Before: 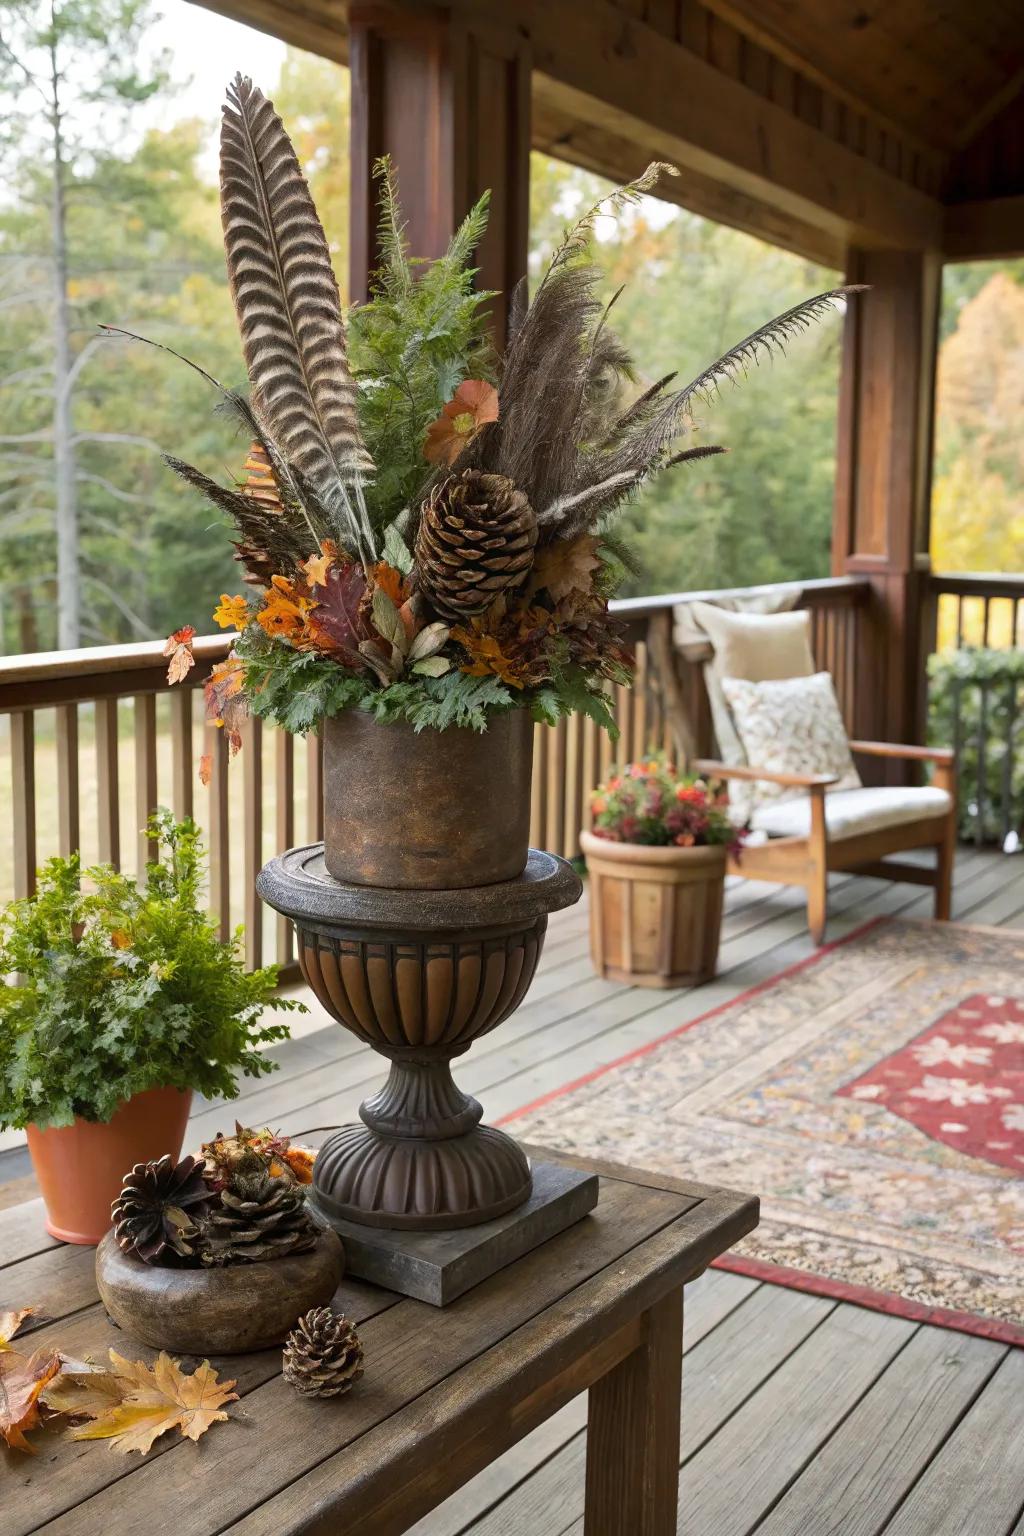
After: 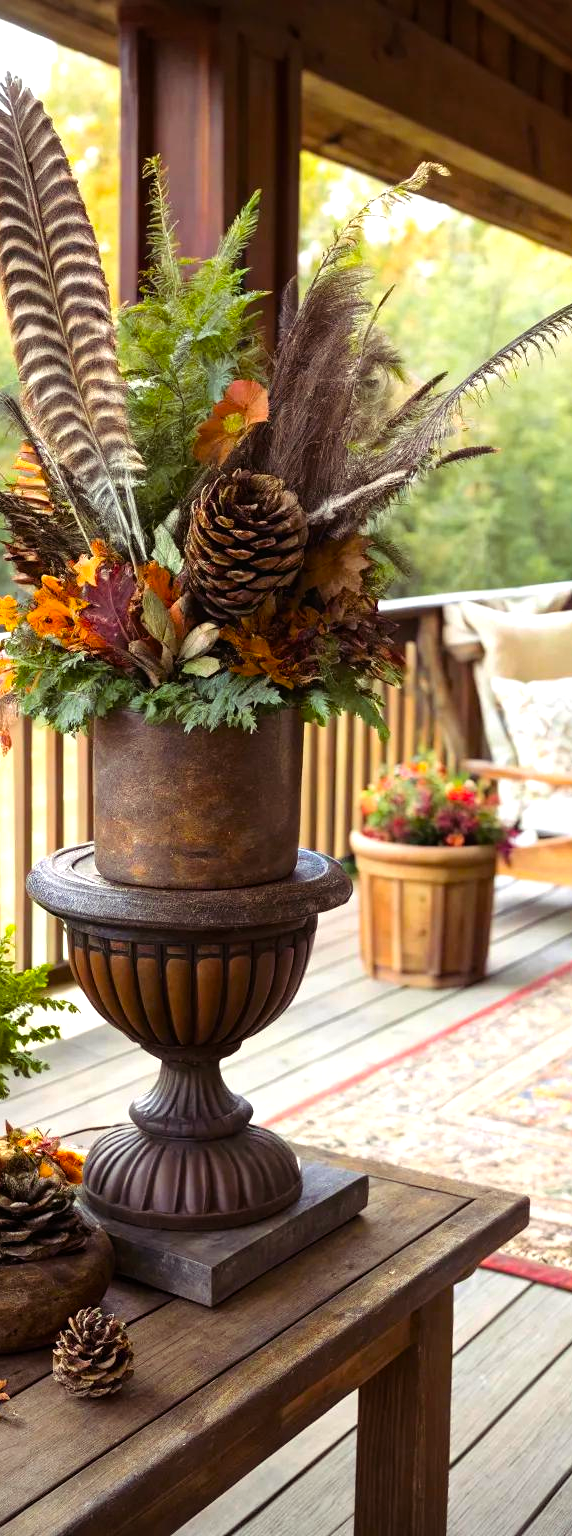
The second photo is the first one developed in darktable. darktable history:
color zones: curves: ch1 [(0, 0.525) (0.143, 0.556) (0.286, 0.52) (0.429, 0.5) (0.571, 0.5) (0.714, 0.5) (0.857, 0.503) (1, 0.525)], process mode strong
tone equalizer: -8 EV -0.76 EV, -7 EV -0.68 EV, -6 EV -0.571 EV, -5 EV -0.384 EV, -3 EV 0.389 EV, -2 EV 0.6 EV, -1 EV 0.676 EV, +0 EV 0.752 EV, mask exposure compensation -0.51 EV
crop and rotate: left 22.499%, right 21.552%
vignetting: fall-off radius 60.83%
color balance rgb: shadows lift › chroma 6.249%, shadows lift › hue 305.22°, perceptual saturation grading › global saturation 19.801%, global vibrance 15.672%
